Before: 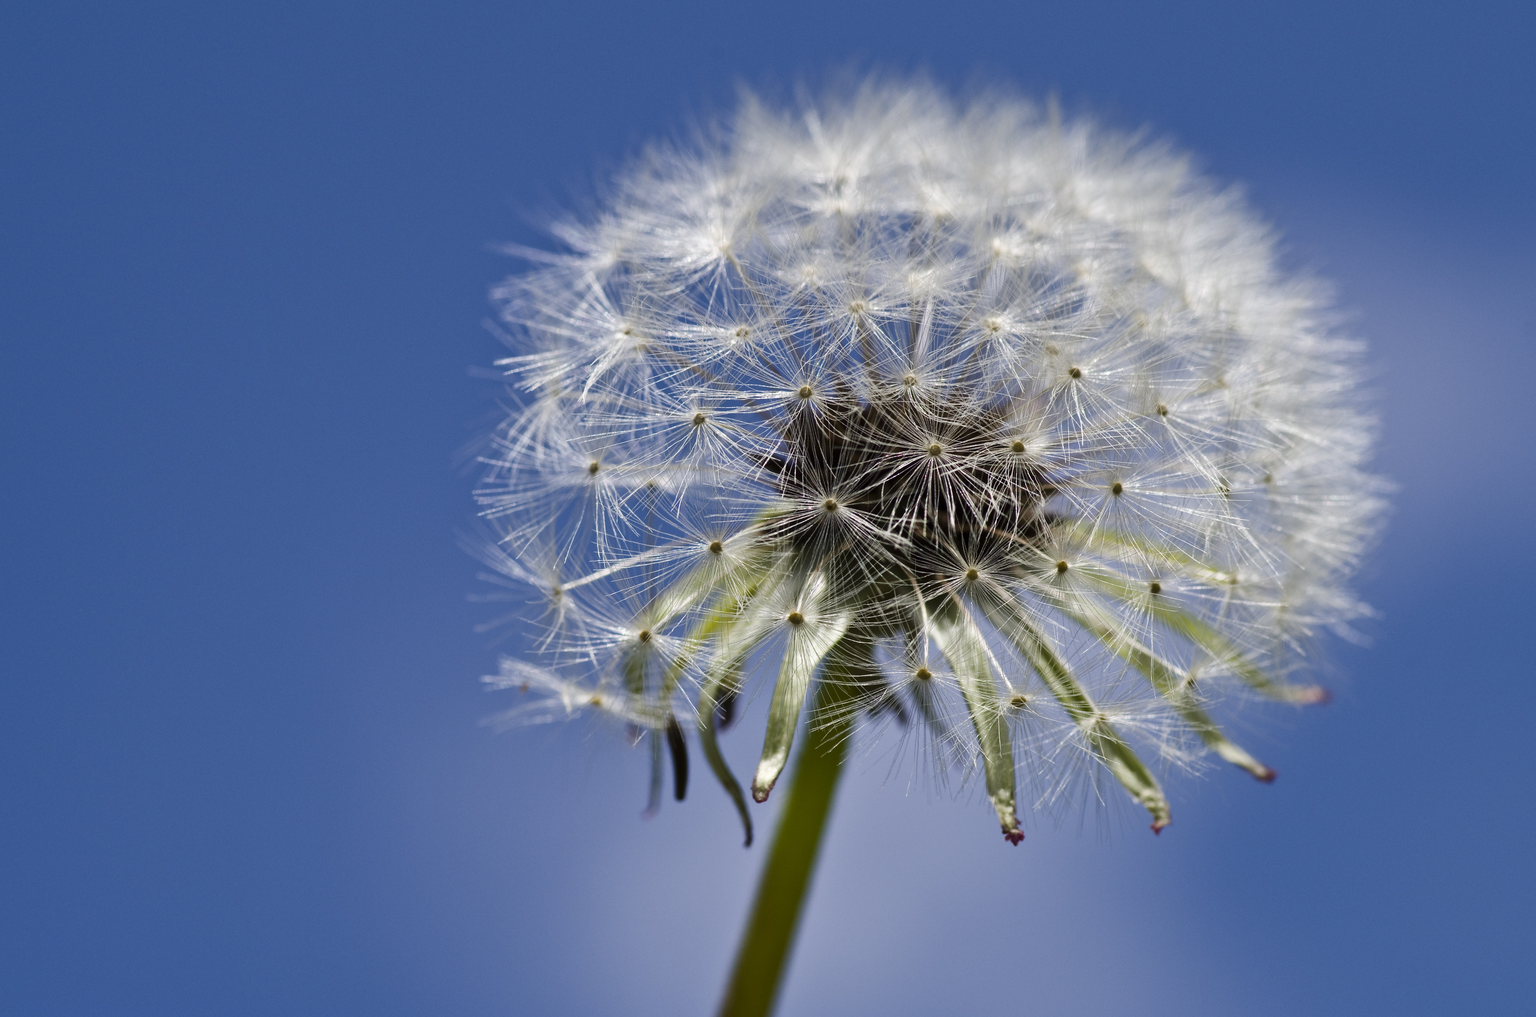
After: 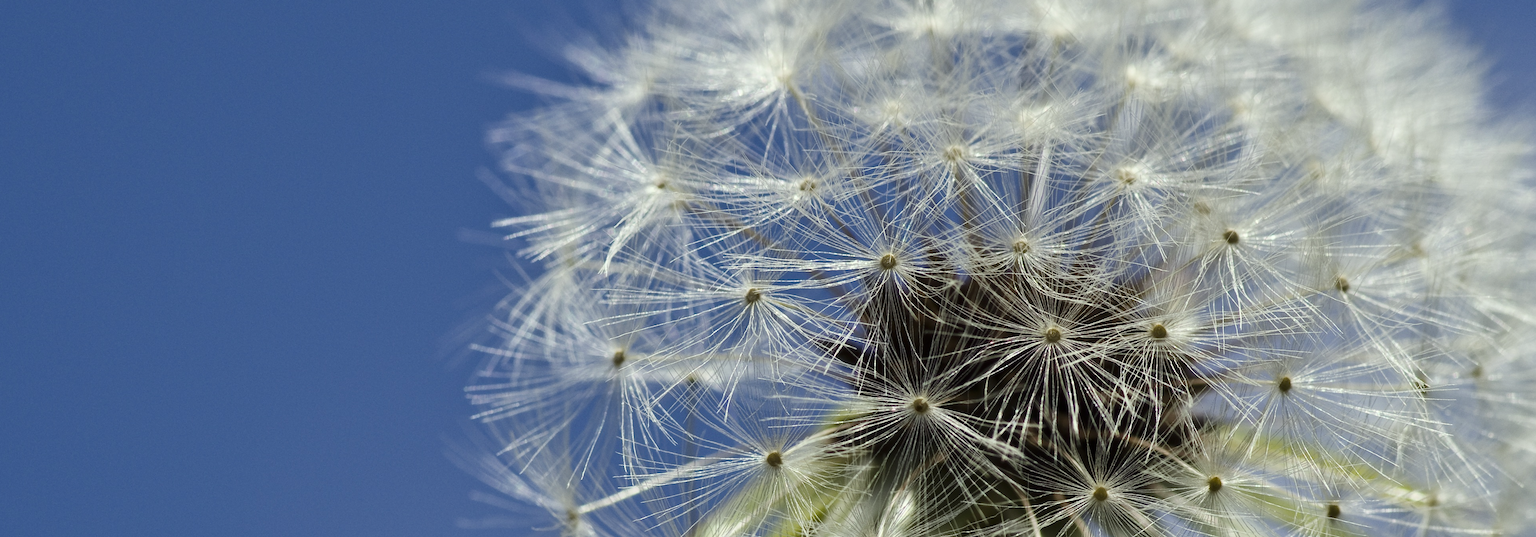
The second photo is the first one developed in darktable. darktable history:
color correction: highlights a* -4.73, highlights b* 5.06, saturation 0.97
crop: left 7.036%, top 18.398%, right 14.379%, bottom 40.043%
